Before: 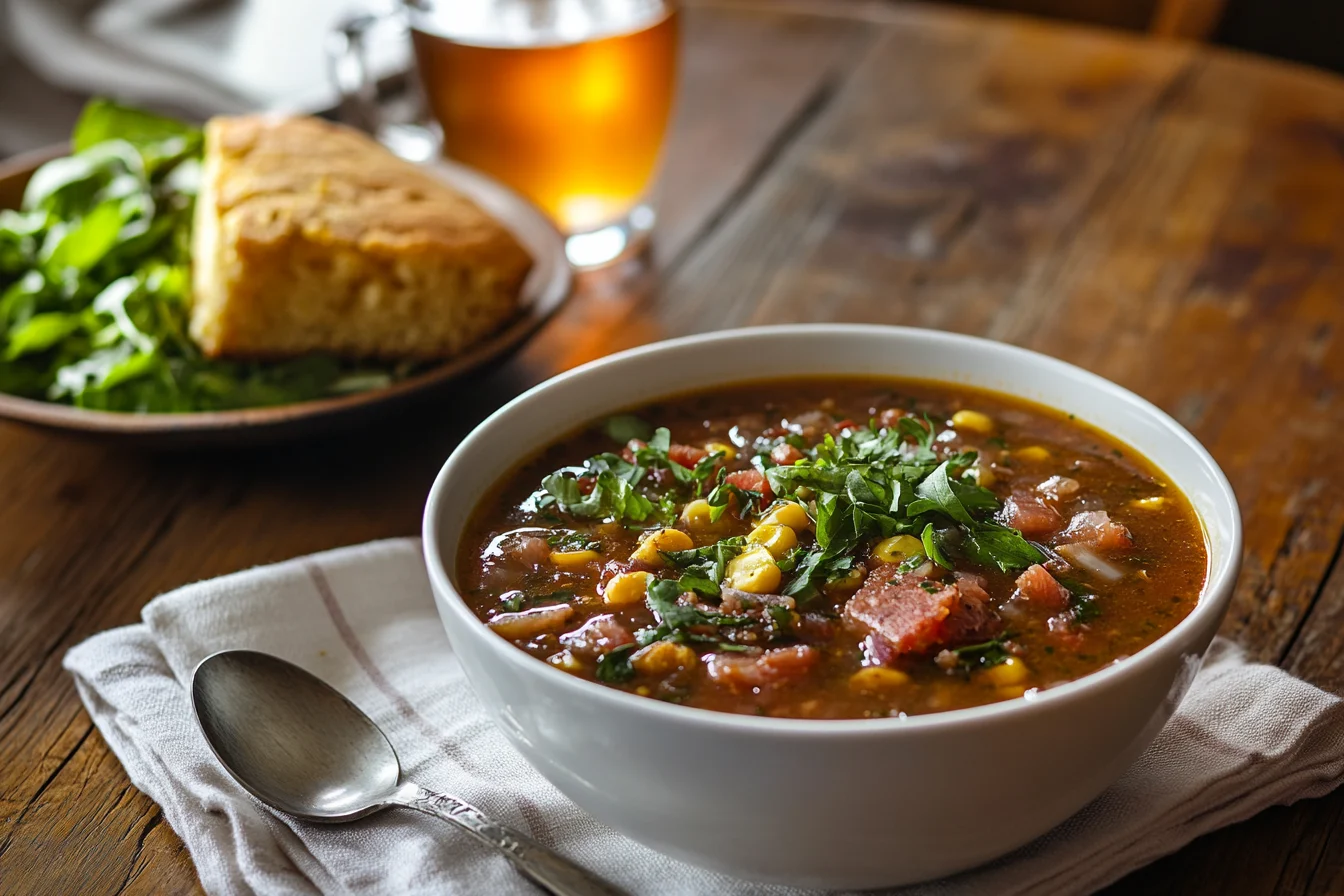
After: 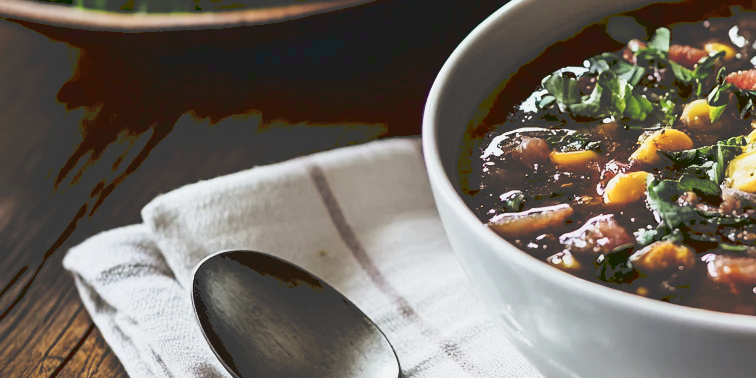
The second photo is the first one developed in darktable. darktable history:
tone curve: curves: ch0 [(0, 0) (0.003, 0.24) (0.011, 0.24) (0.025, 0.24) (0.044, 0.244) (0.069, 0.244) (0.1, 0.252) (0.136, 0.264) (0.177, 0.274) (0.224, 0.284) (0.277, 0.313) (0.335, 0.361) (0.399, 0.415) (0.468, 0.498) (0.543, 0.595) (0.623, 0.695) (0.709, 0.793) (0.801, 0.883) (0.898, 0.942) (1, 1)], preserve colors none
crop: top 44.653%, right 43.748%, bottom 13.077%
filmic rgb: black relative exposure -3.36 EV, white relative exposure 3.45 EV, hardness 2.36, contrast 1.102, color science v6 (2022)
contrast brightness saturation: contrast 0.112, saturation -0.153
